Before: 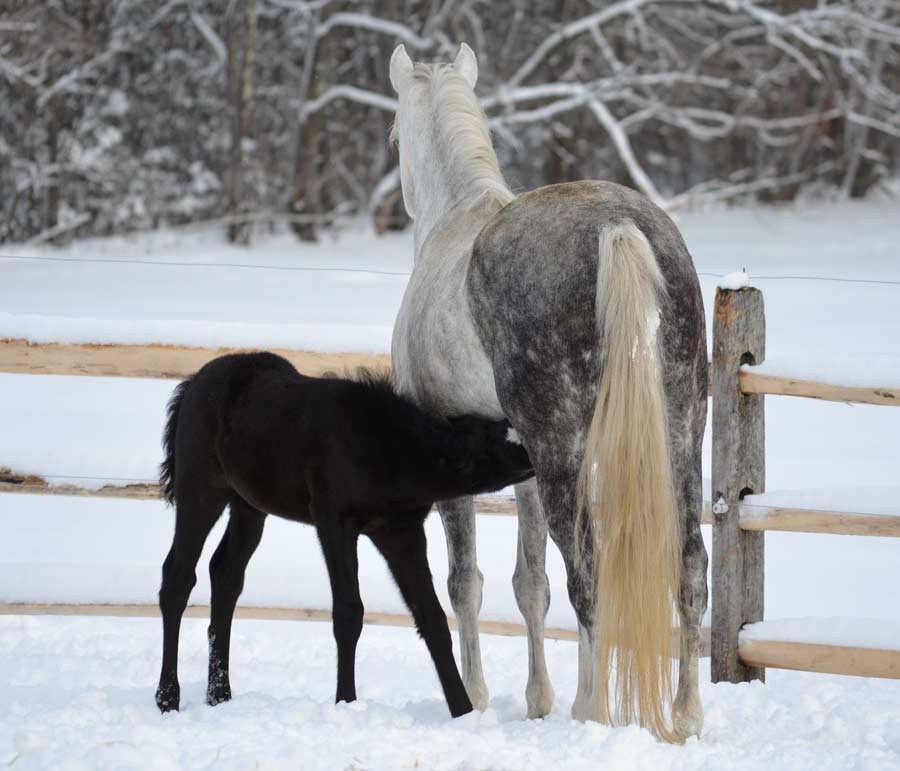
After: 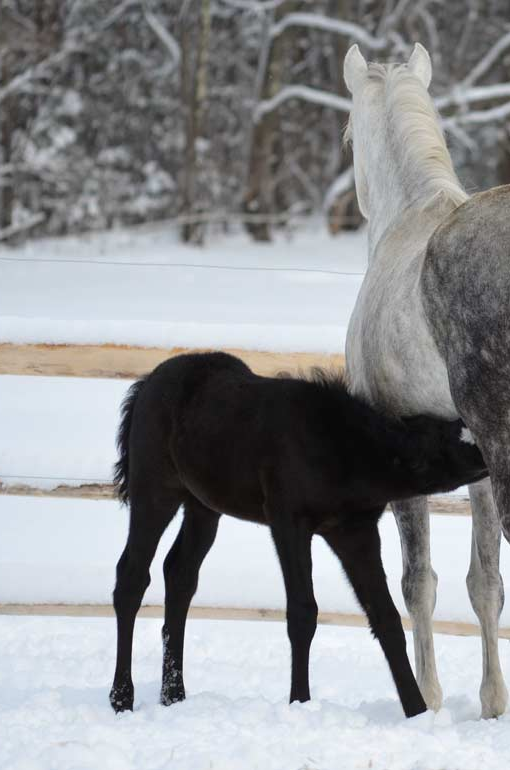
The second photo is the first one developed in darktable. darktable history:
crop: left 5.119%, right 38.152%
